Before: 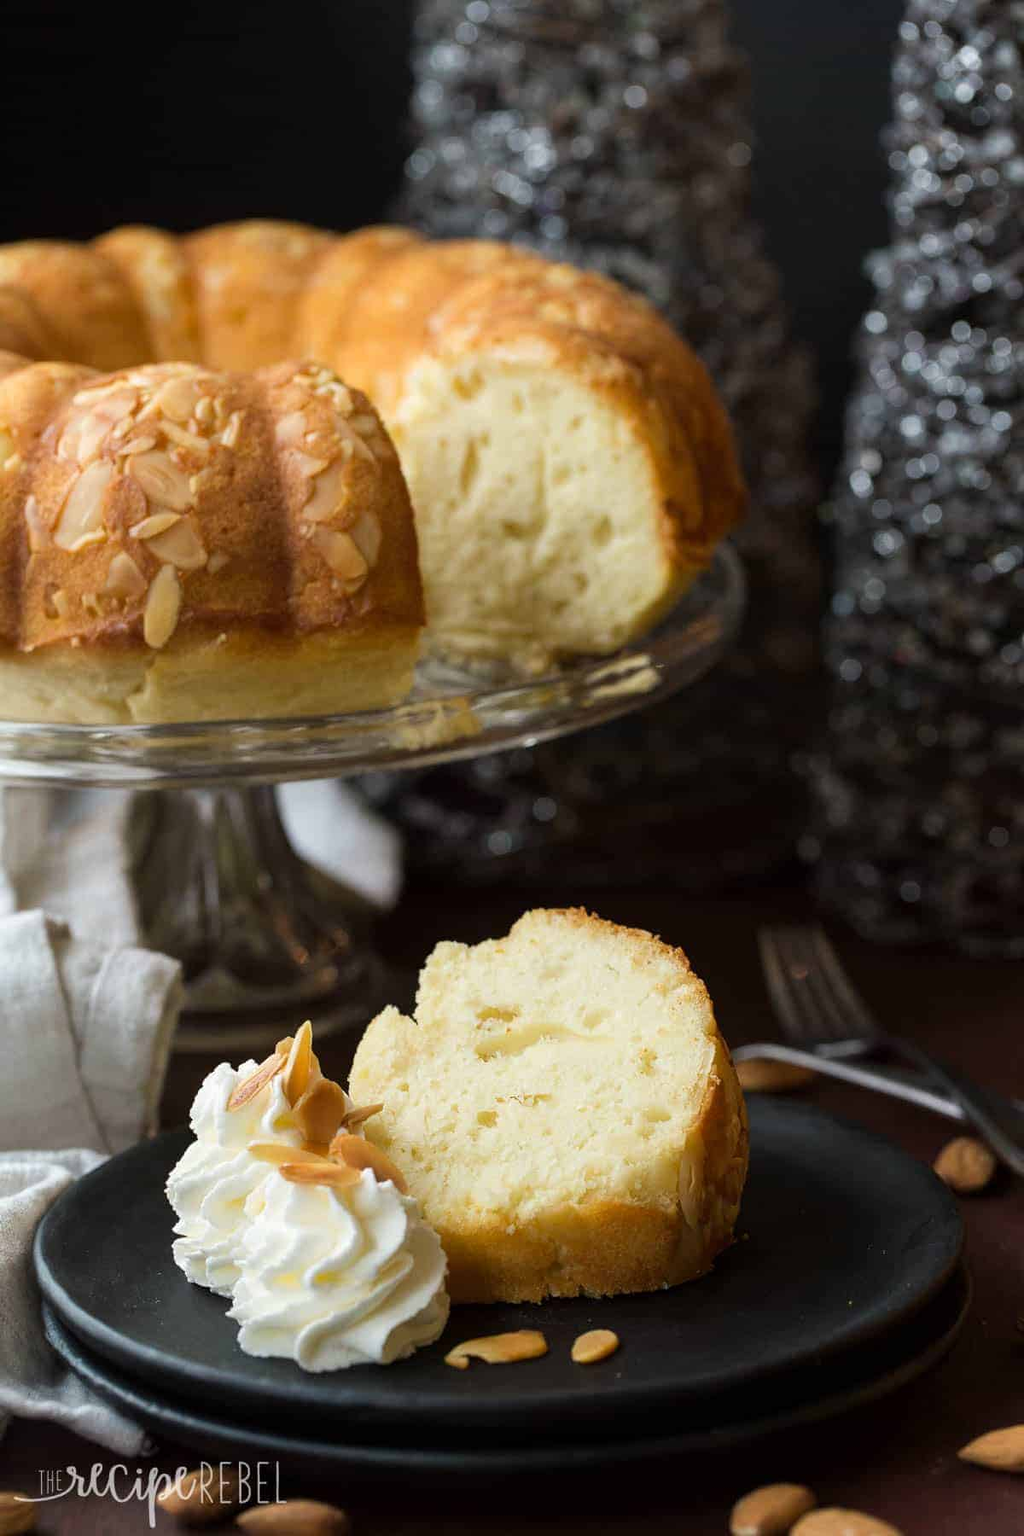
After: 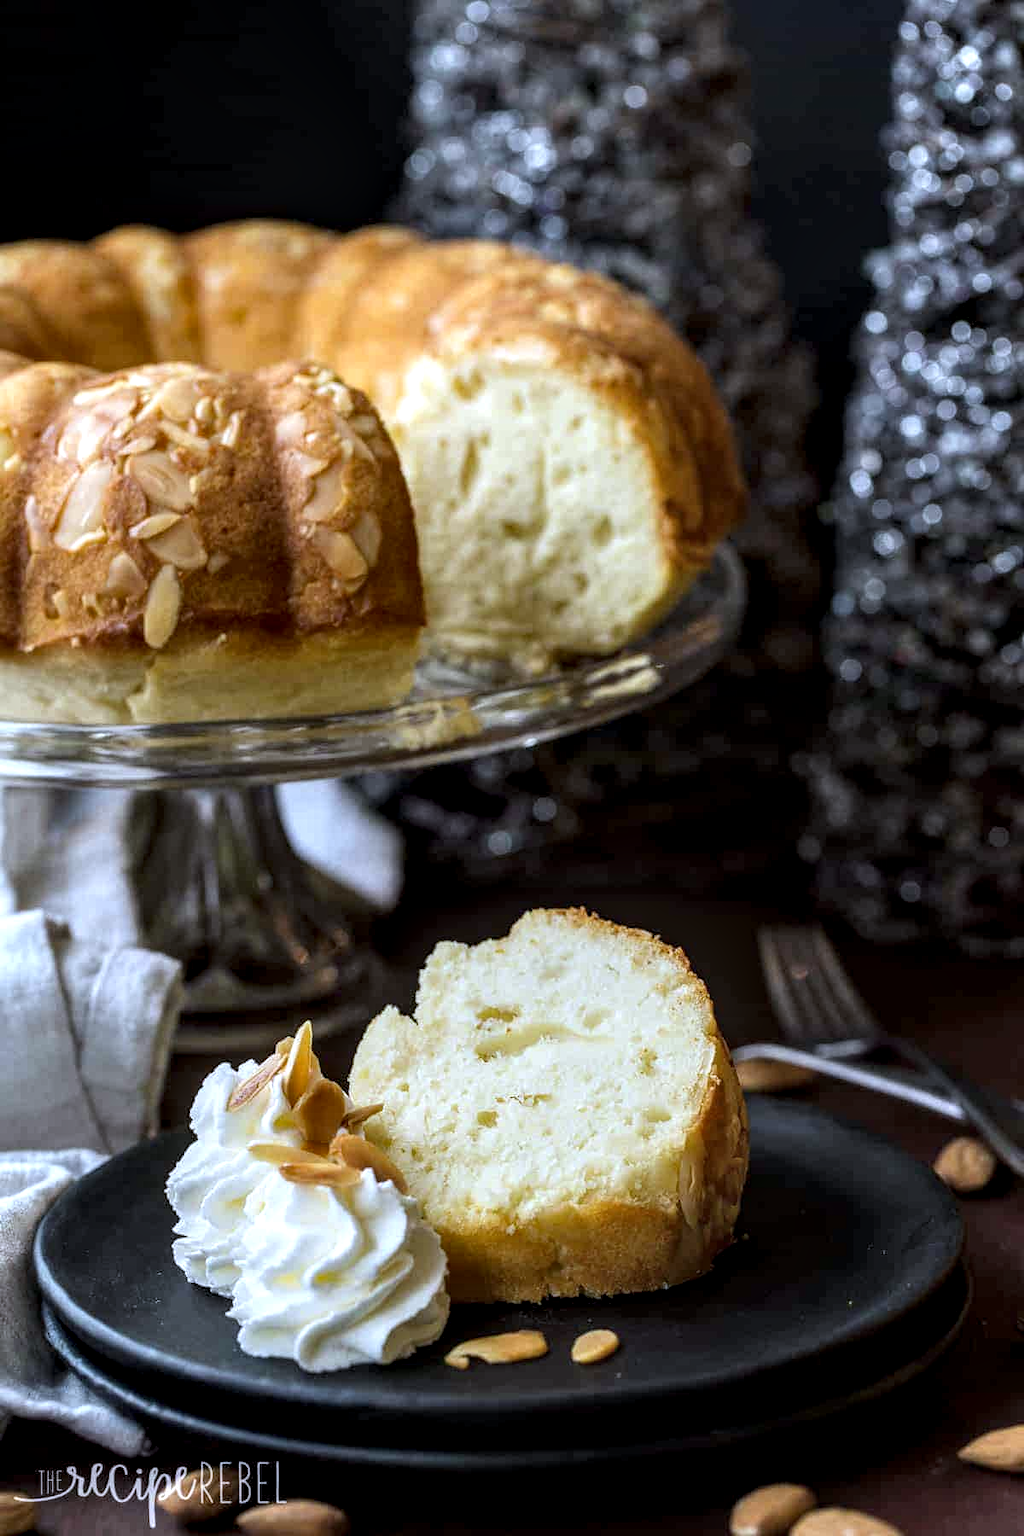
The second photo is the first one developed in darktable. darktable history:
white balance: red 0.948, green 1.02, blue 1.176
local contrast: detail 160%
